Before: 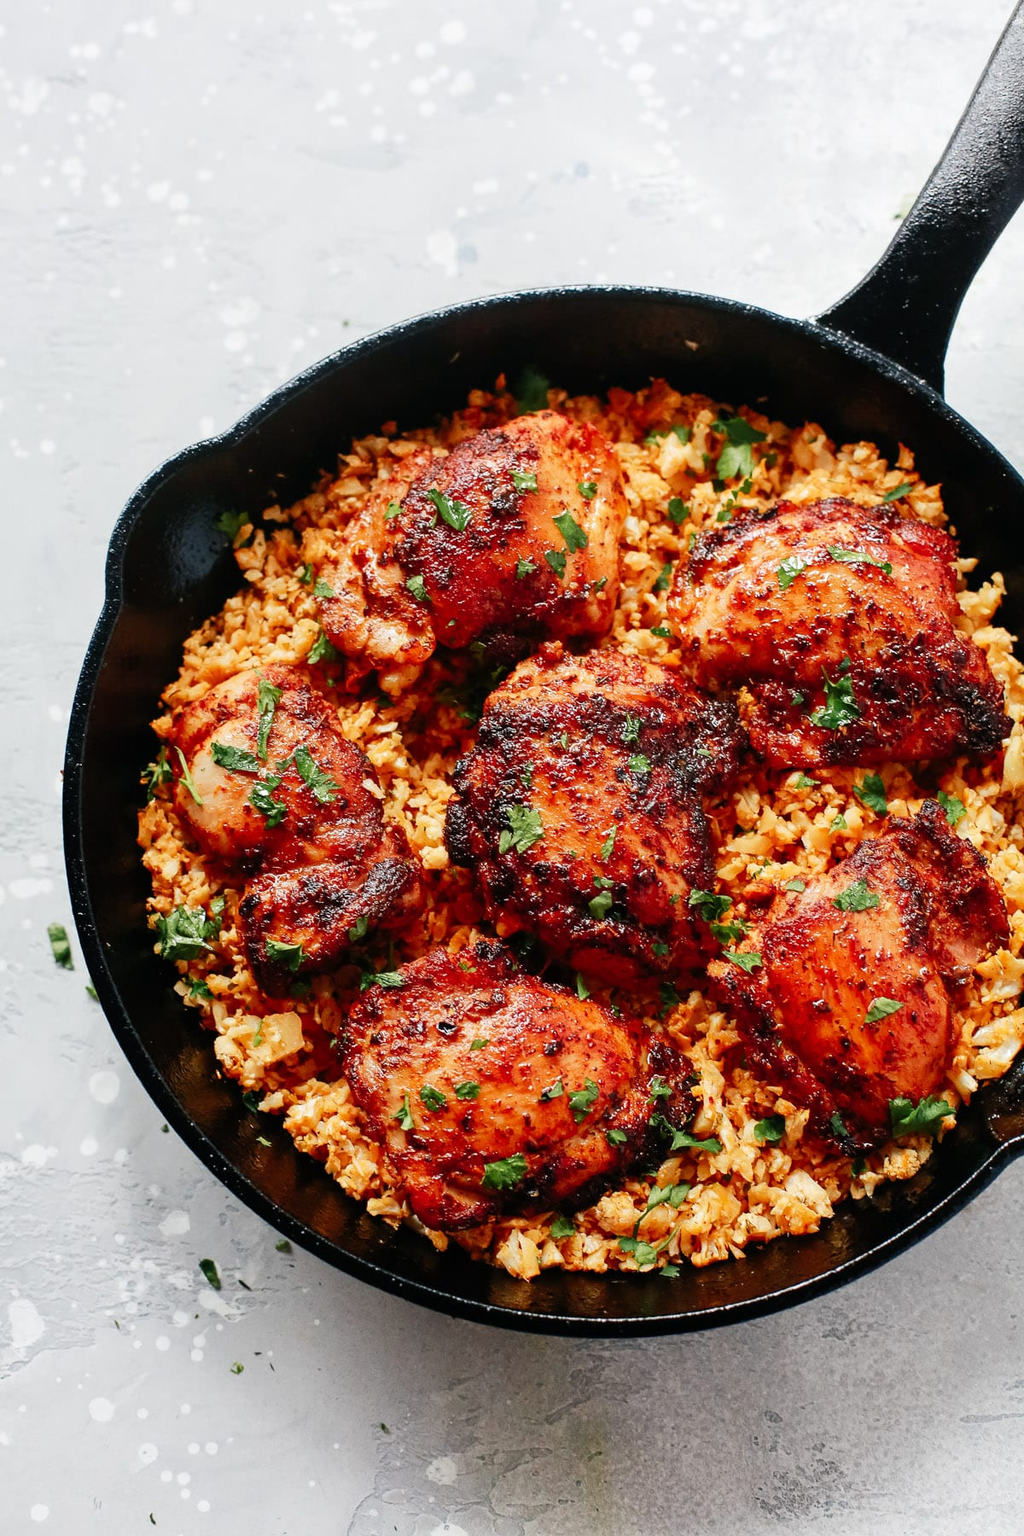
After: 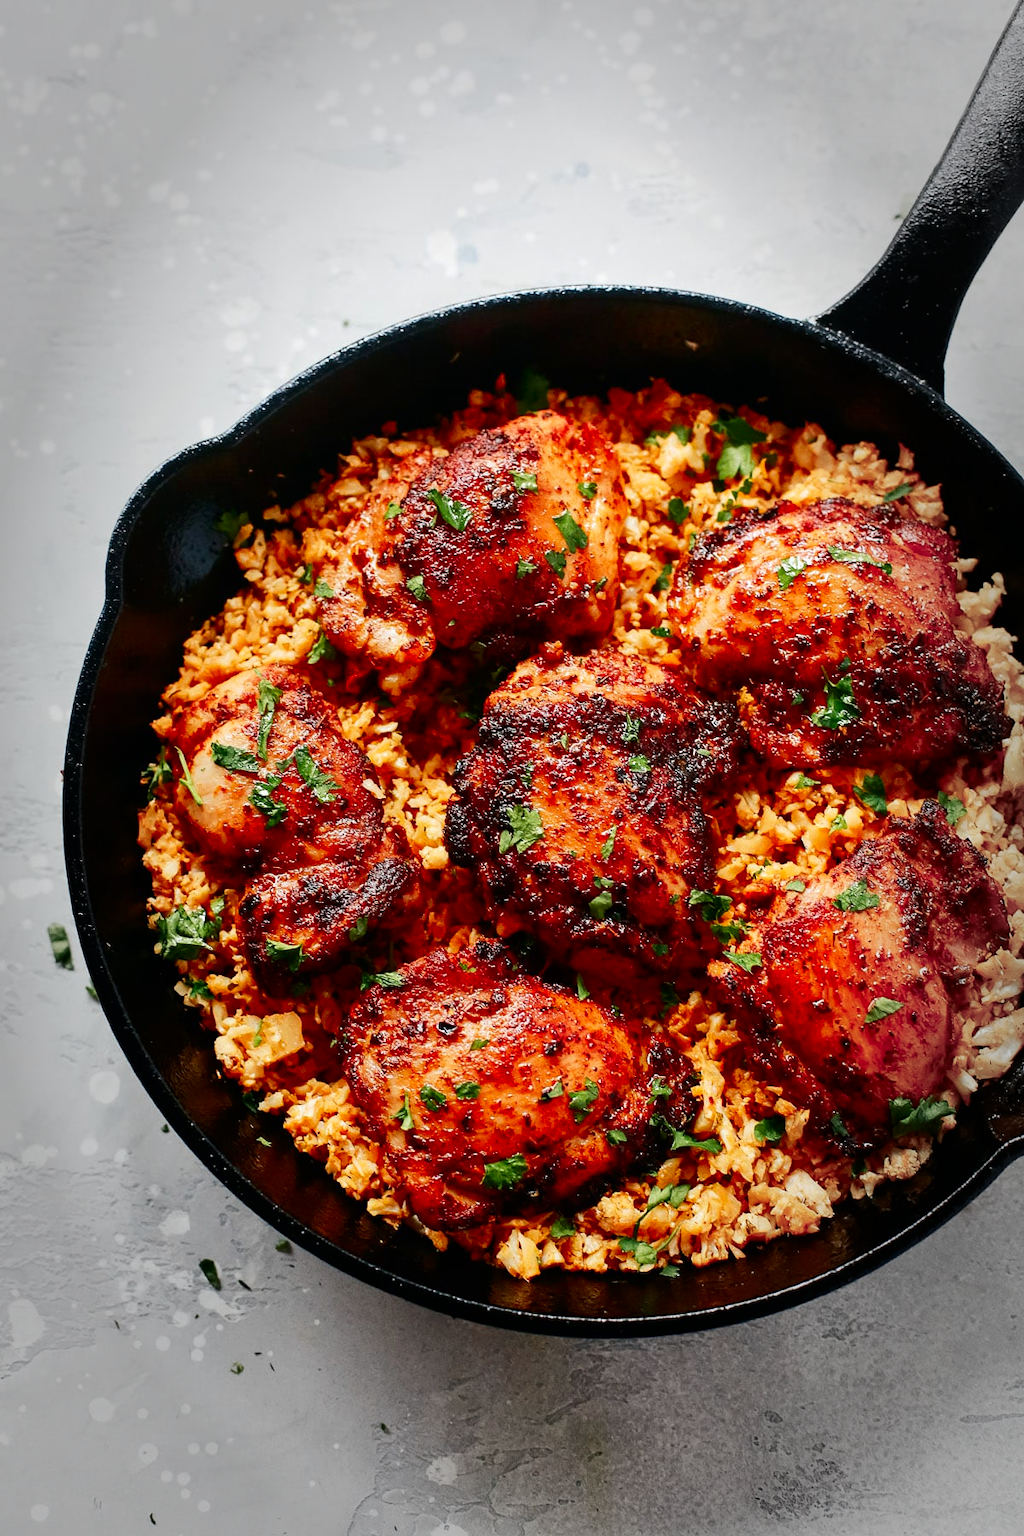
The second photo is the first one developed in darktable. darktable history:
vignetting: fall-off start 66.05%, fall-off radius 39.78%, automatic ratio true, width/height ratio 0.677
contrast brightness saturation: contrast 0.133, brightness -0.06, saturation 0.156
